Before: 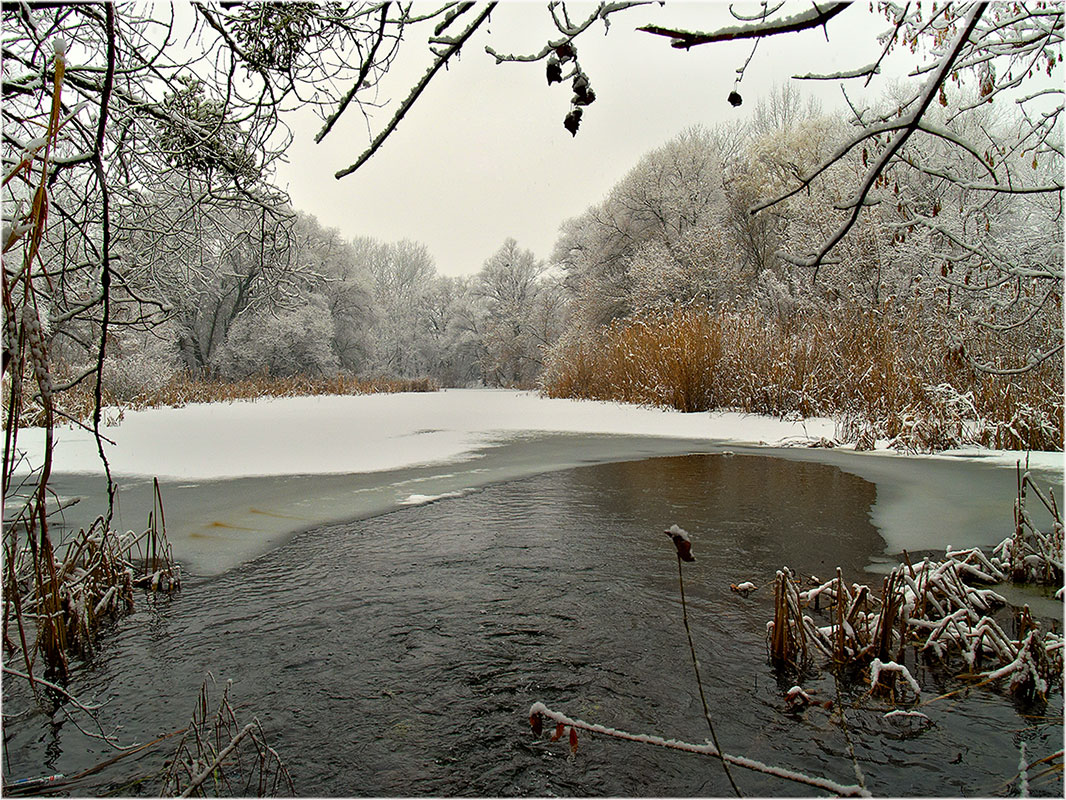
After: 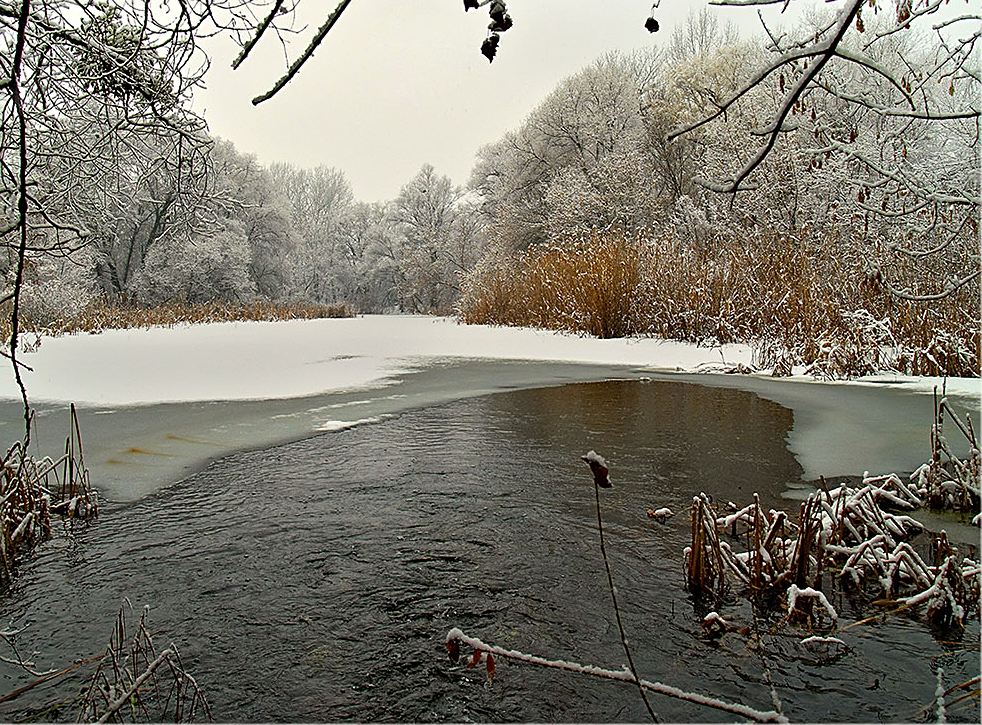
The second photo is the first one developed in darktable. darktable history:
contrast brightness saturation: contrast 0.076, saturation 0.019
crop and rotate: left 7.811%, top 9.258%
sharpen: on, module defaults
